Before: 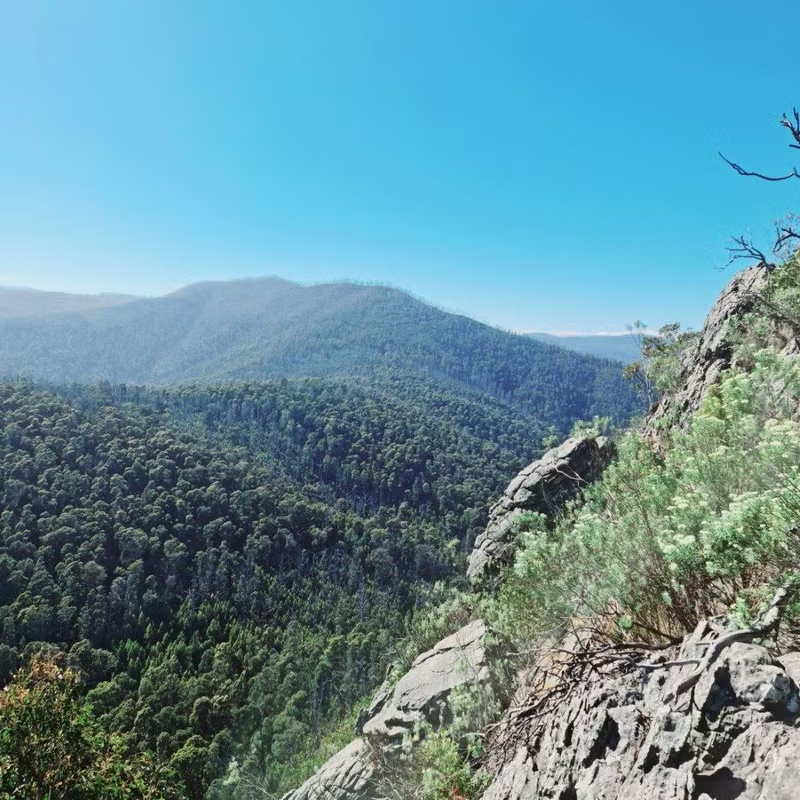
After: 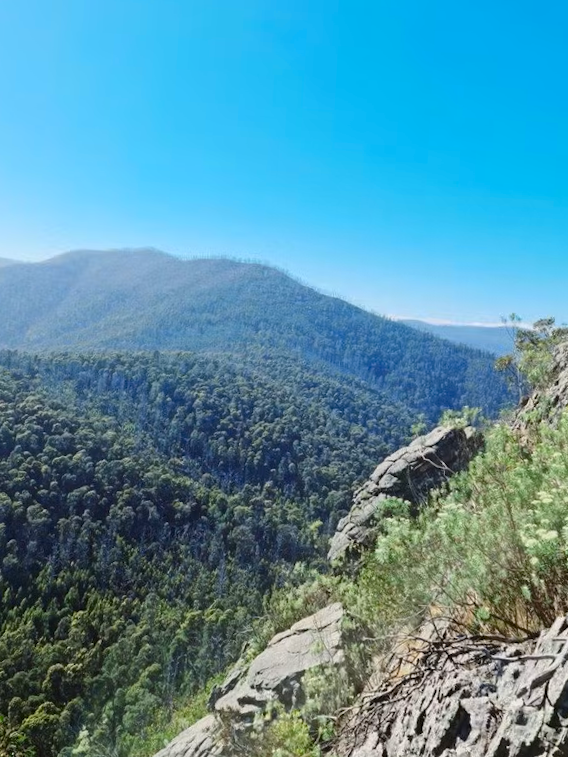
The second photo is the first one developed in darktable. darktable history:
crop and rotate: angle -3.27°, left 14.277%, top 0.028%, right 10.766%, bottom 0.028%
tone equalizer: -8 EV -1.84 EV, -7 EV -1.16 EV, -6 EV -1.62 EV, smoothing diameter 25%, edges refinement/feathering 10, preserve details guided filter
color balance rgb: perceptual saturation grading › global saturation 25%, global vibrance 10%
color contrast: green-magenta contrast 0.8, blue-yellow contrast 1.1, unbound 0
